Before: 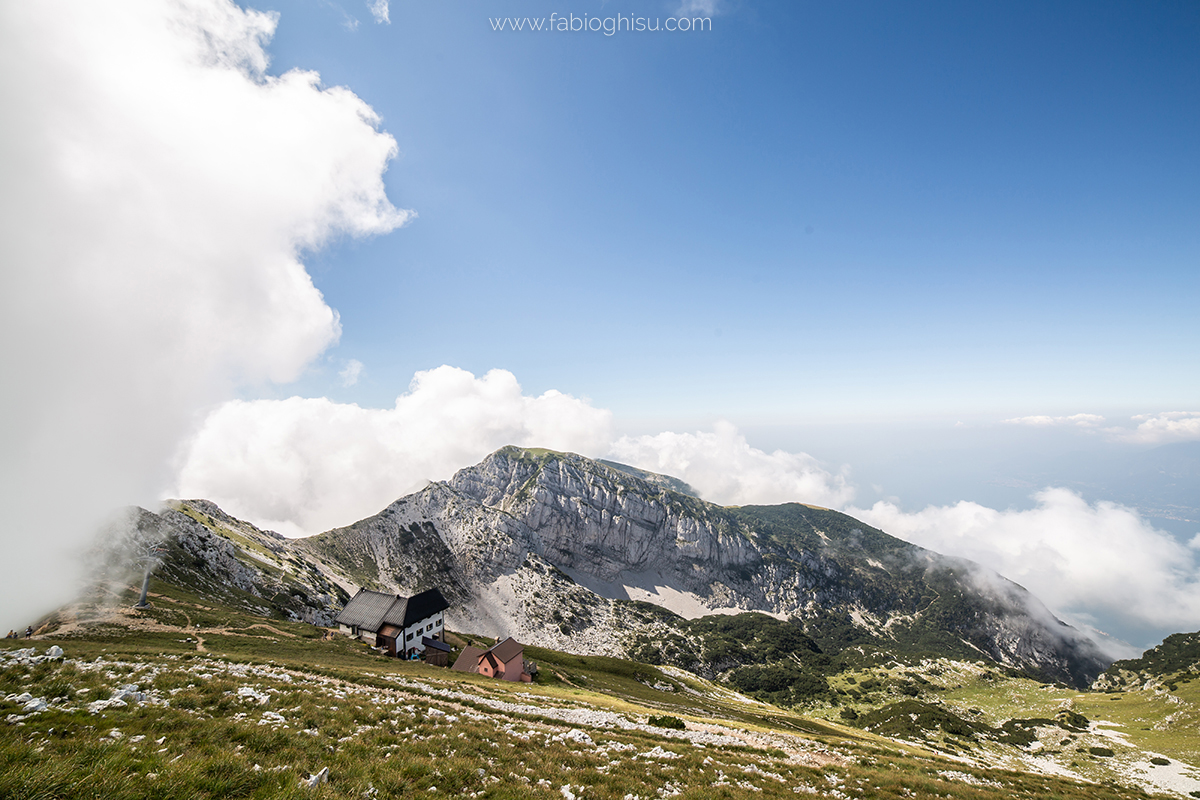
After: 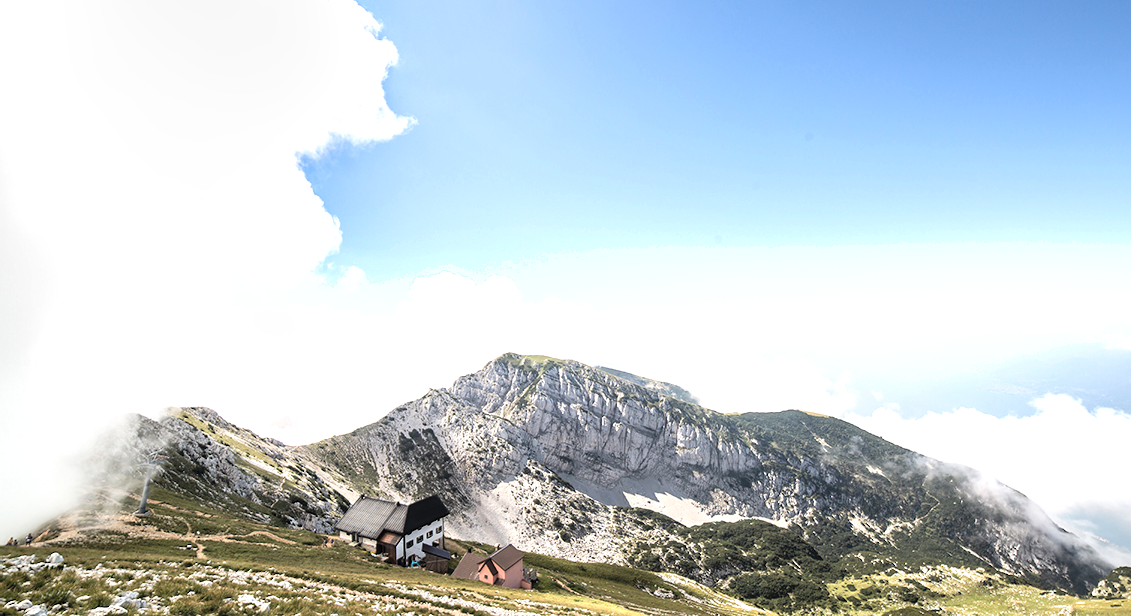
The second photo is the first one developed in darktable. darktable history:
crop and rotate: angle 0.03°, top 11.643%, right 5.651%, bottom 11.189%
levels: levels [0, 0.498, 1]
contrast brightness saturation: brightness 0.15
shadows and highlights: radius 44.78, white point adjustment 6.64, compress 79.65%, highlights color adjustment 78.42%, soften with gaussian
tone equalizer: -8 EV -0.417 EV, -7 EV -0.389 EV, -6 EV -0.333 EV, -5 EV -0.222 EV, -3 EV 0.222 EV, -2 EV 0.333 EV, -1 EV 0.389 EV, +0 EV 0.417 EV, edges refinement/feathering 500, mask exposure compensation -1.57 EV, preserve details no
